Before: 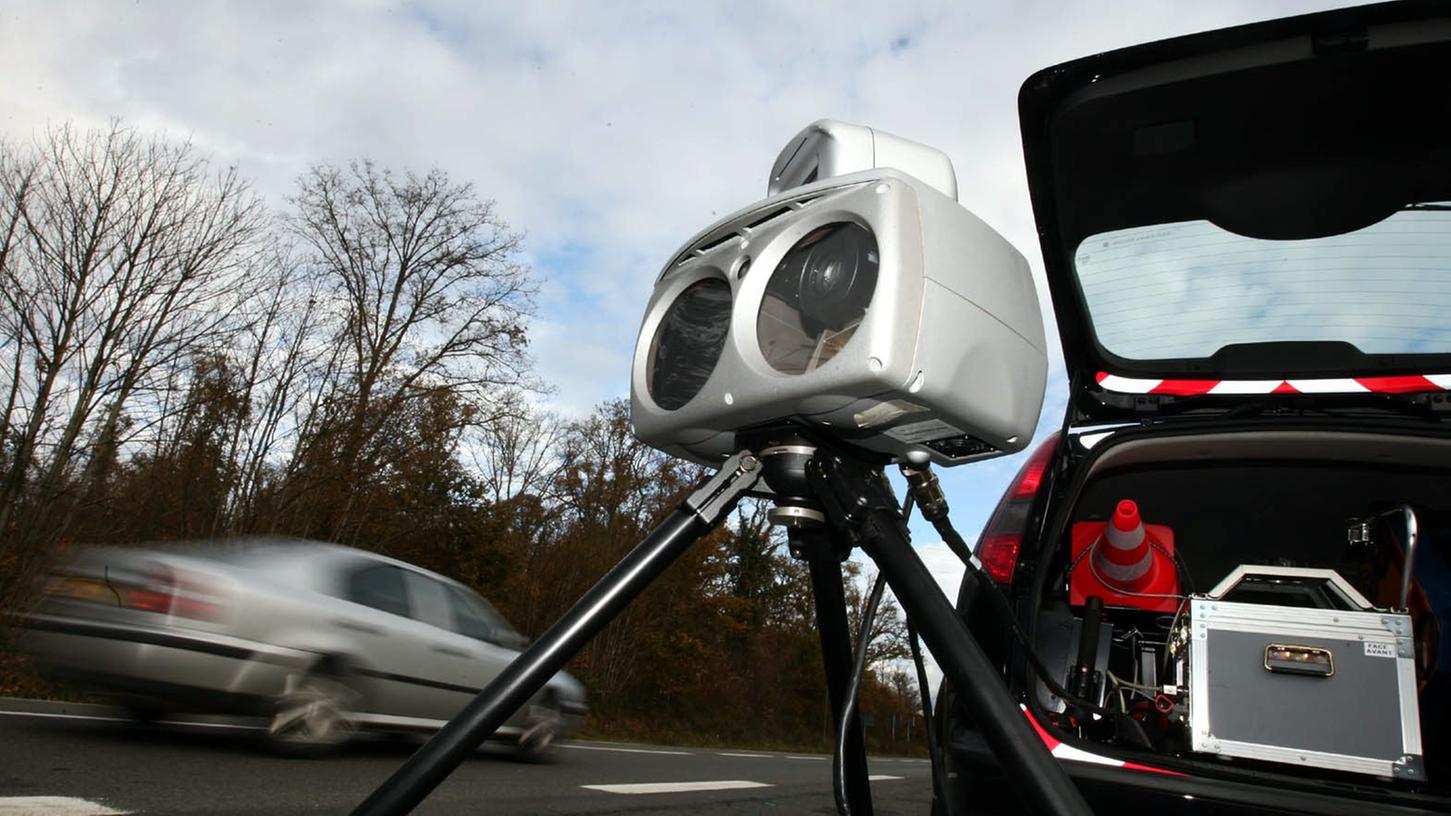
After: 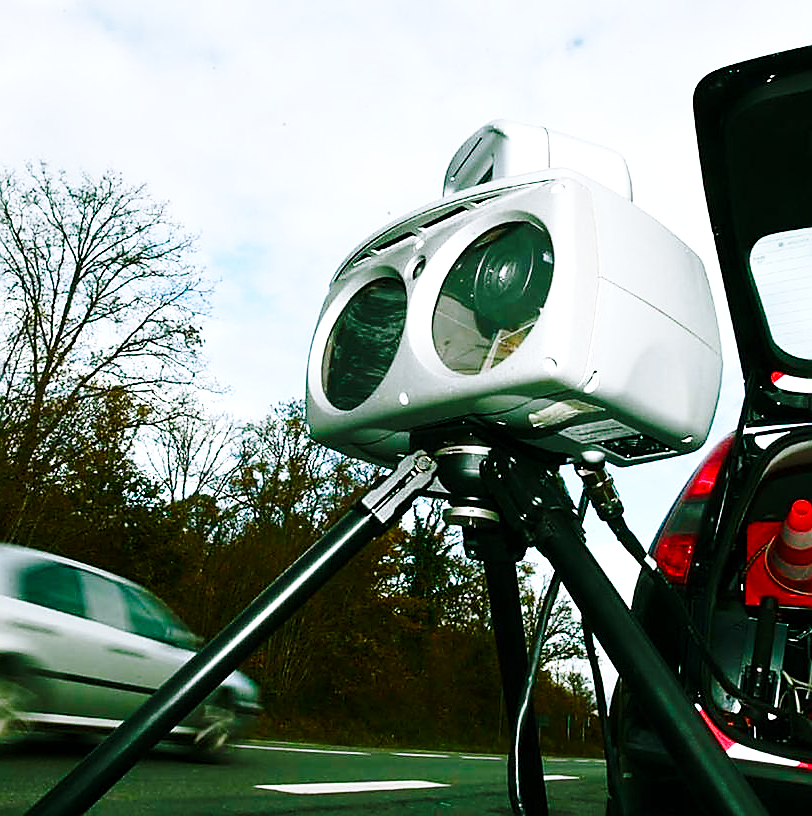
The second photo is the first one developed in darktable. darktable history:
crop and rotate: left 22.456%, right 21.528%
sharpen: radius 1.368, amount 1.264, threshold 0.786
base curve: curves: ch0 [(0, 0) (0.036, 0.037) (0.121, 0.228) (0.46, 0.76) (0.859, 0.983) (1, 1)], preserve colors none
color balance rgb: shadows lift › chroma 11.59%, shadows lift › hue 131.75°, highlights gain › luminance 17.051%, highlights gain › chroma 2.871%, highlights gain › hue 258.21°, perceptual saturation grading › global saturation 20%, perceptual saturation grading › highlights -25.728%, perceptual saturation grading › shadows 50.091%
